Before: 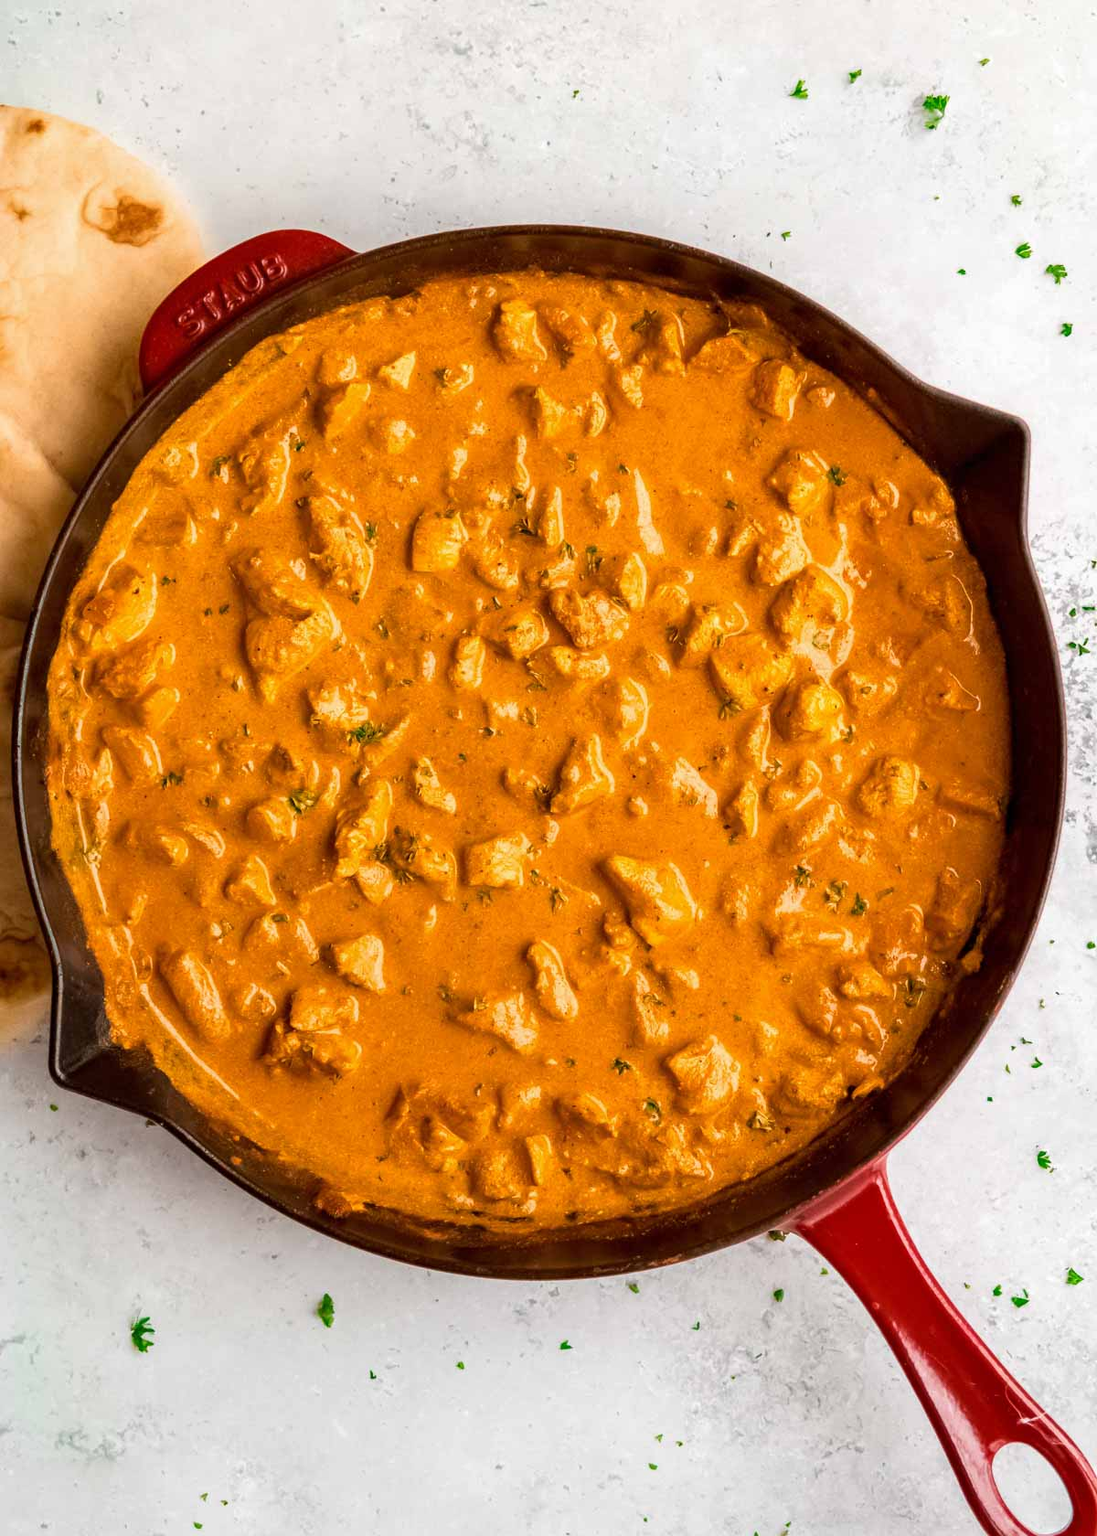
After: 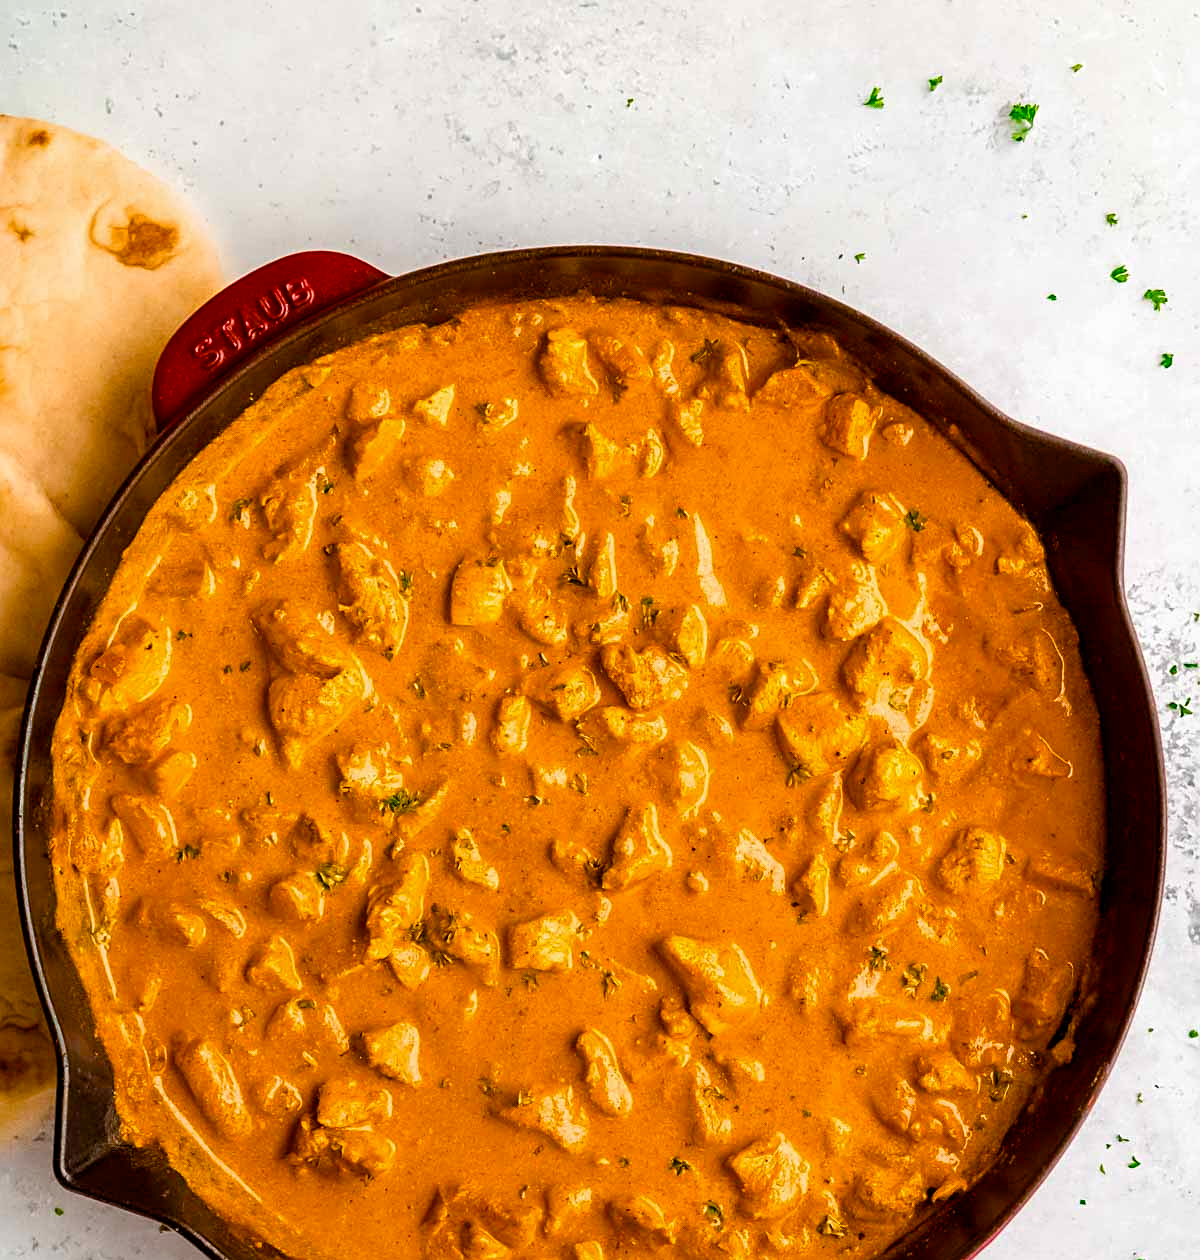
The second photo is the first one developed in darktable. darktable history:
crop: bottom 24.988%
color balance rgb: perceptual saturation grading › global saturation 35%, perceptual saturation grading › highlights -25%, perceptual saturation grading › shadows 25%, global vibrance 10%
sharpen: on, module defaults
